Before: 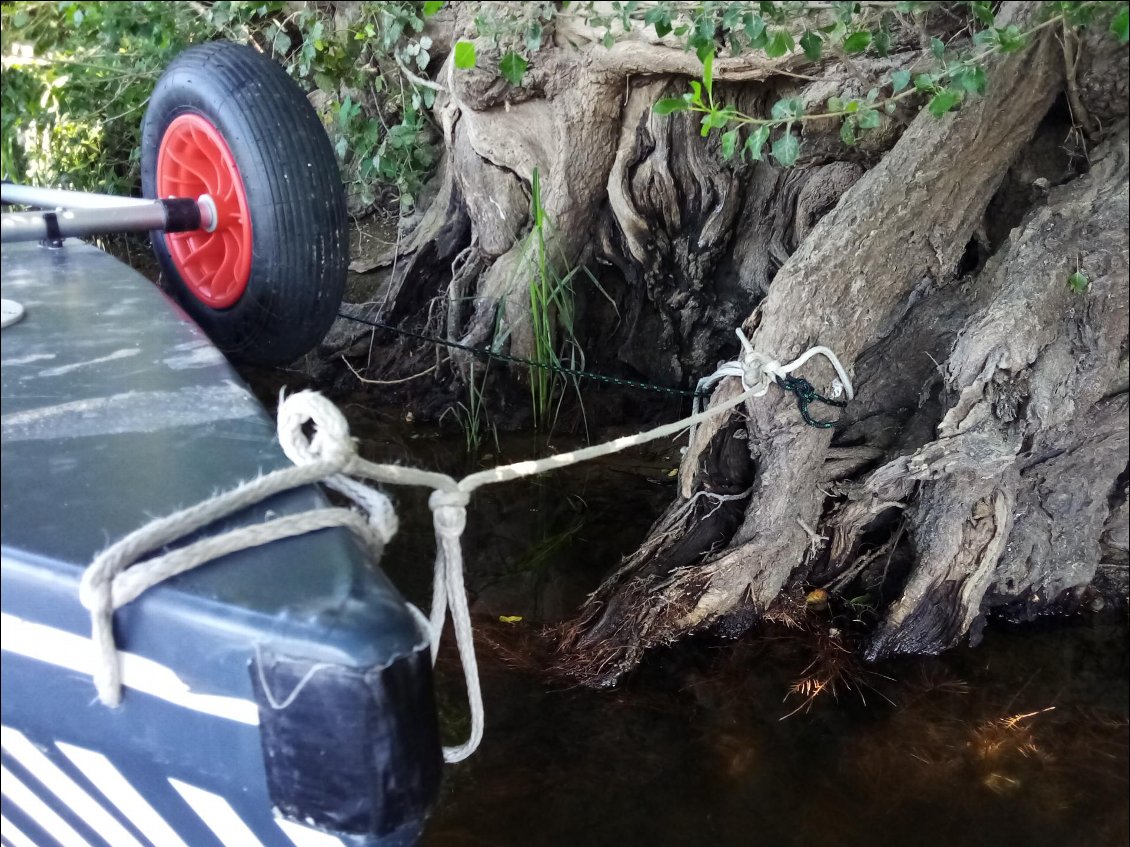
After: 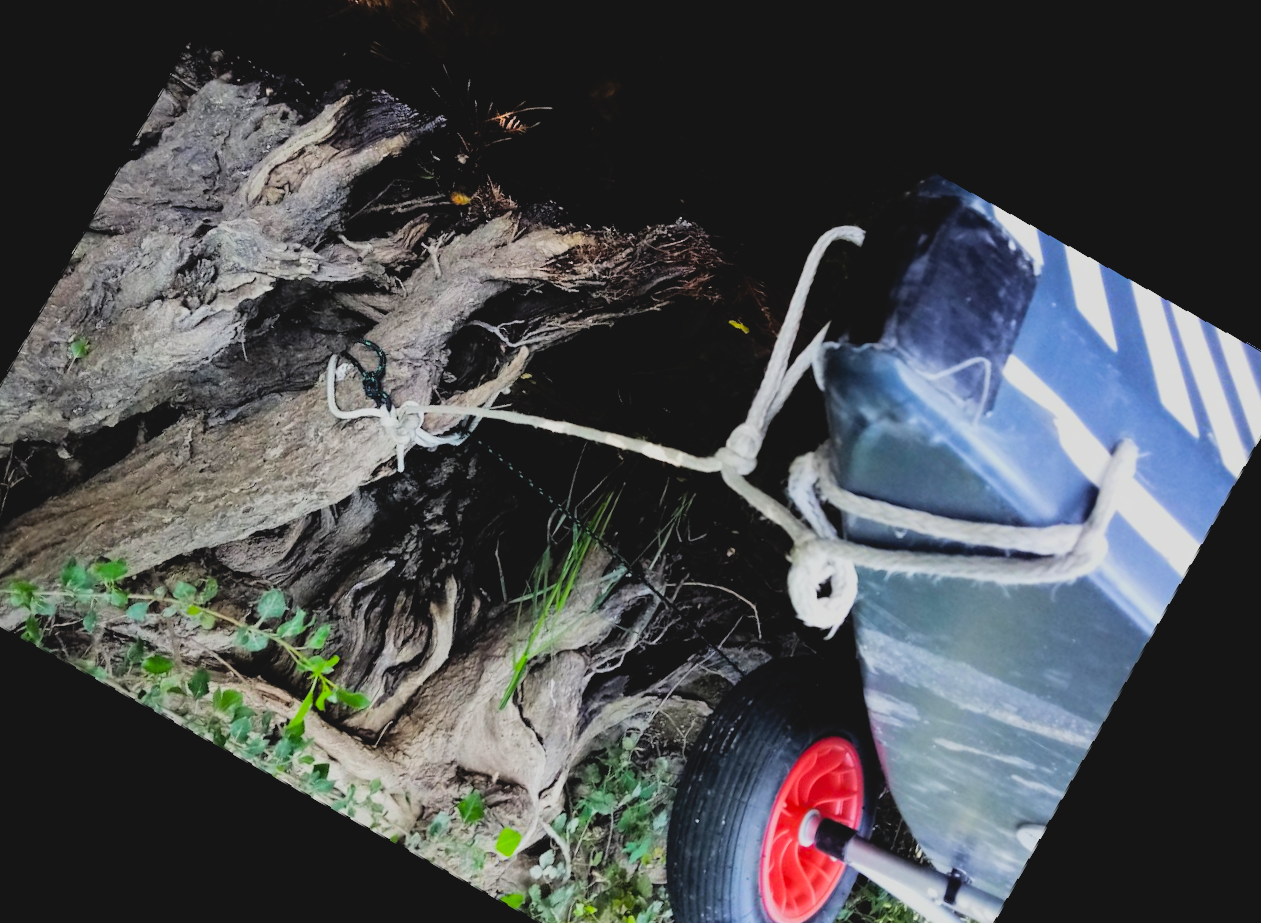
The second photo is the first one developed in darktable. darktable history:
crop and rotate: angle 148.68°, left 9.111%, top 15.603%, right 4.588%, bottom 17.041%
filmic rgb: black relative exposure -5 EV, hardness 2.88, contrast 1.3, highlights saturation mix -30%
contrast brightness saturation: contrast -0.1, brightness 0.05, saturation 0.08
tone equalizer: on, module defaults
rotate and perspective: rotation -2.56°, automatic cropping off
color balance: output saturation 120%
